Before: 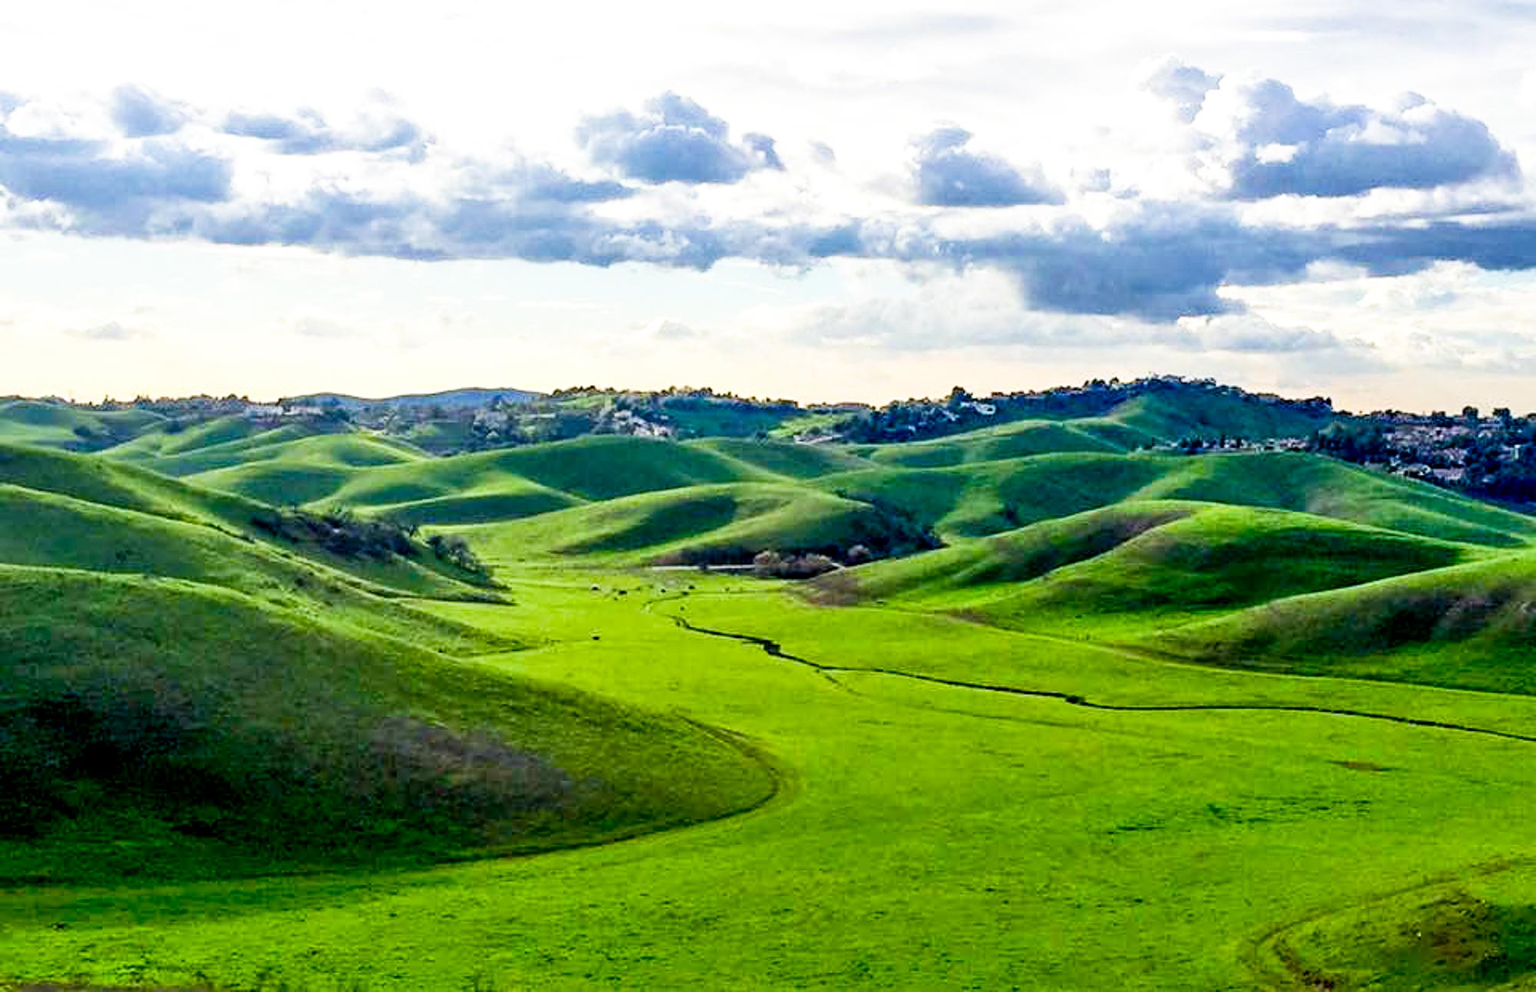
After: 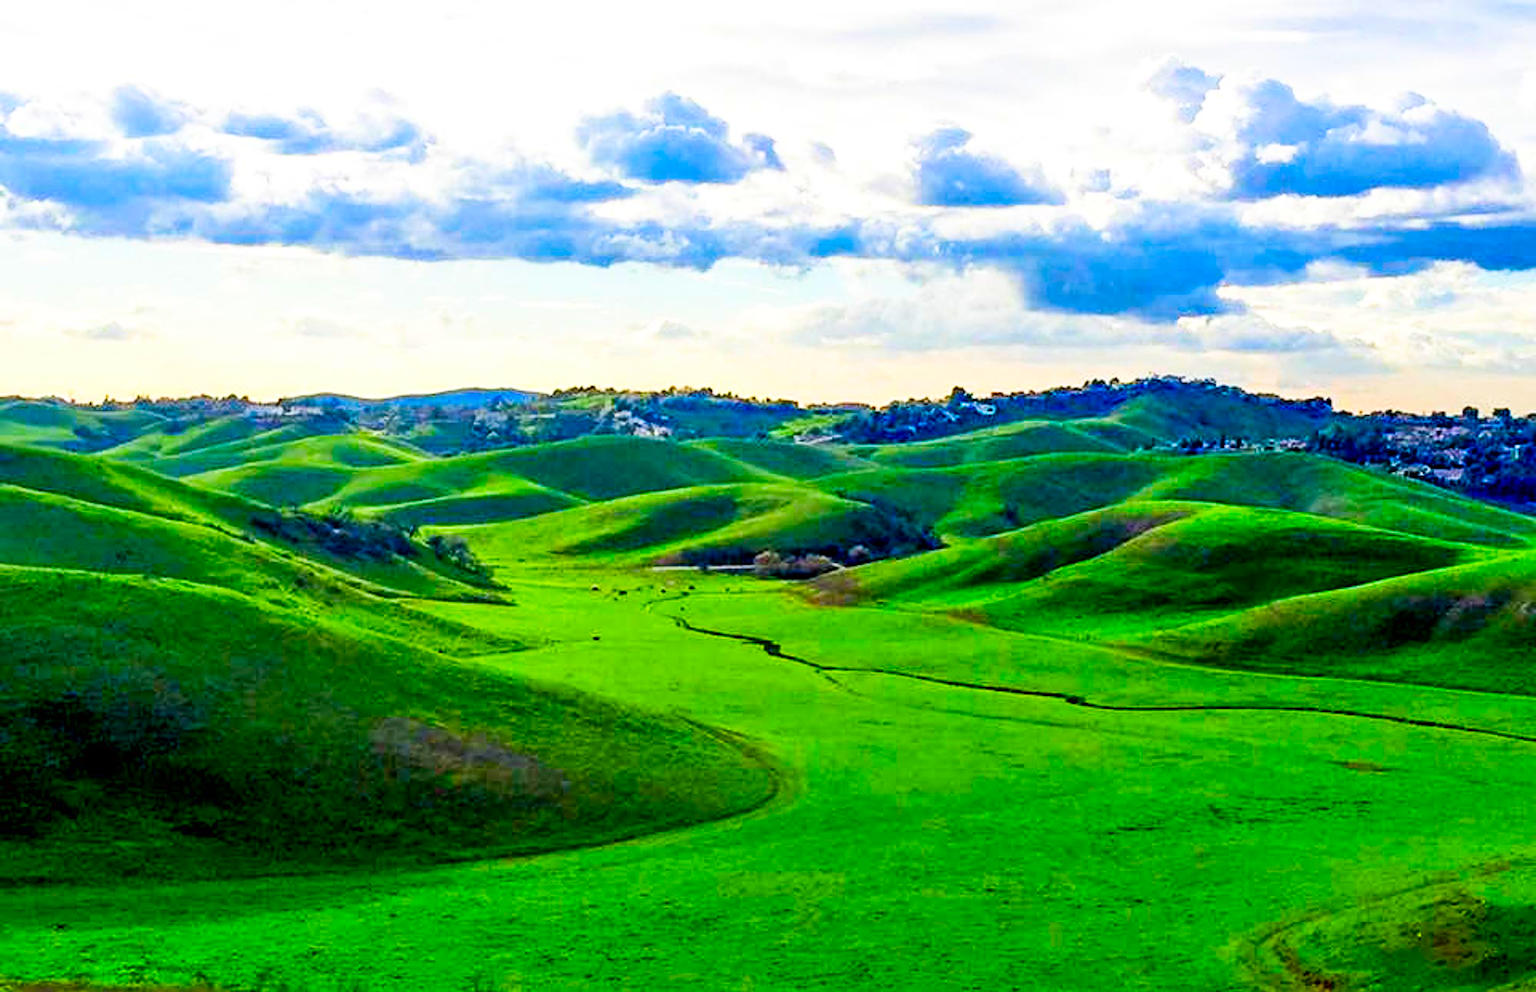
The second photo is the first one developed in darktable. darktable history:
color correction: highlights b* 0.025, saturation 1.82
